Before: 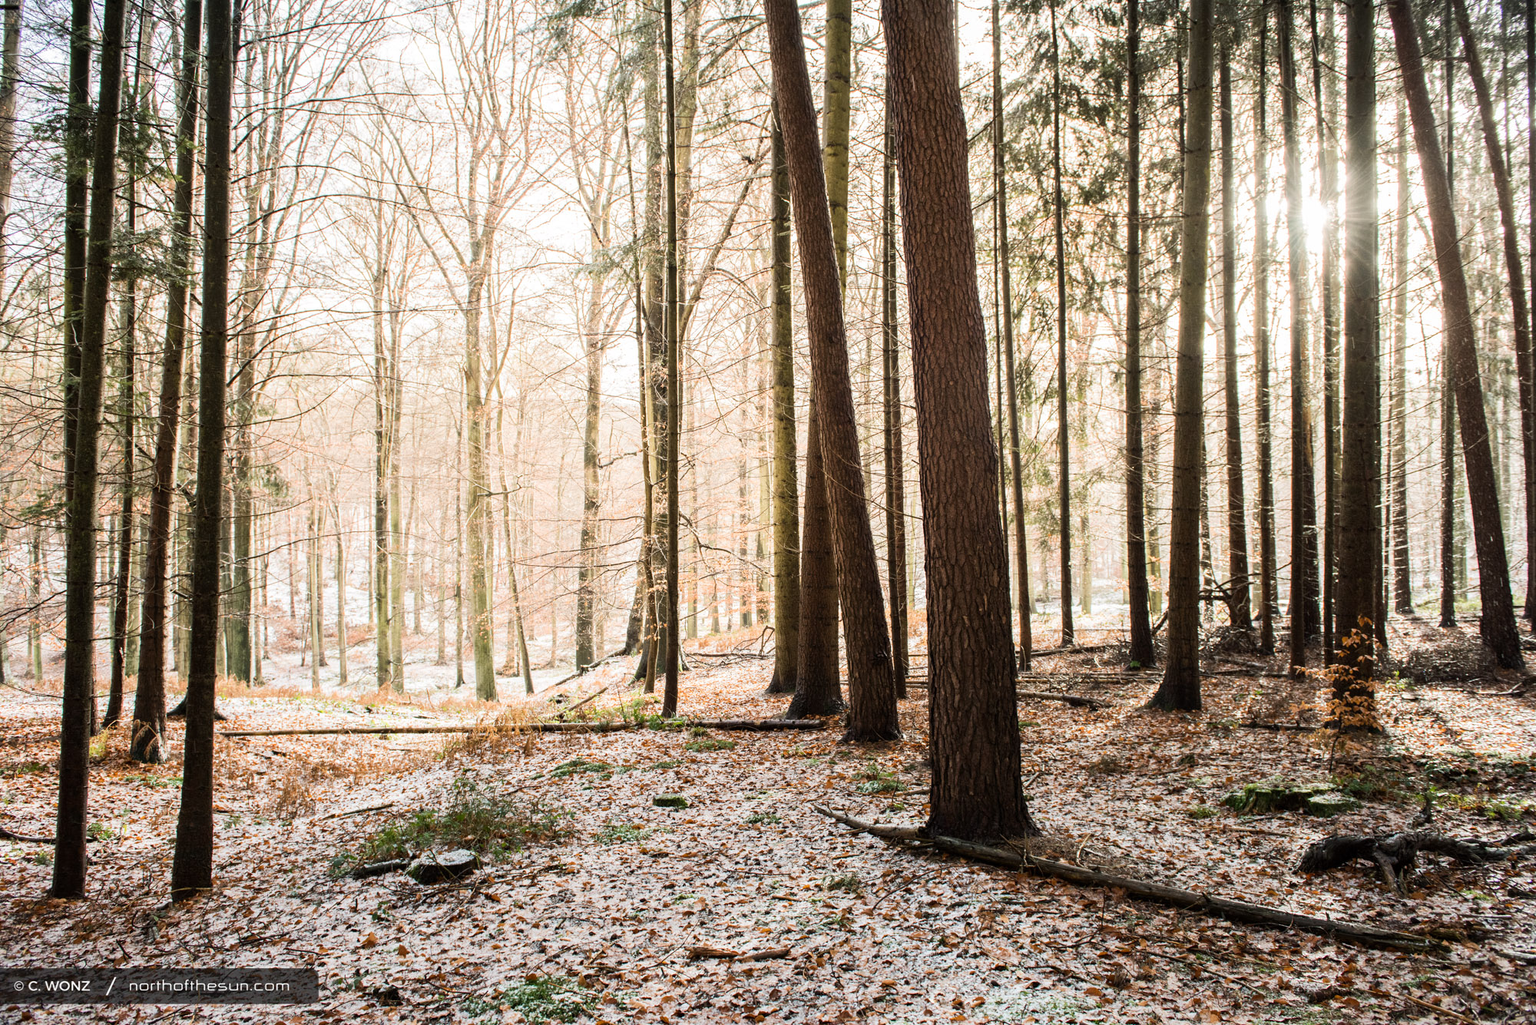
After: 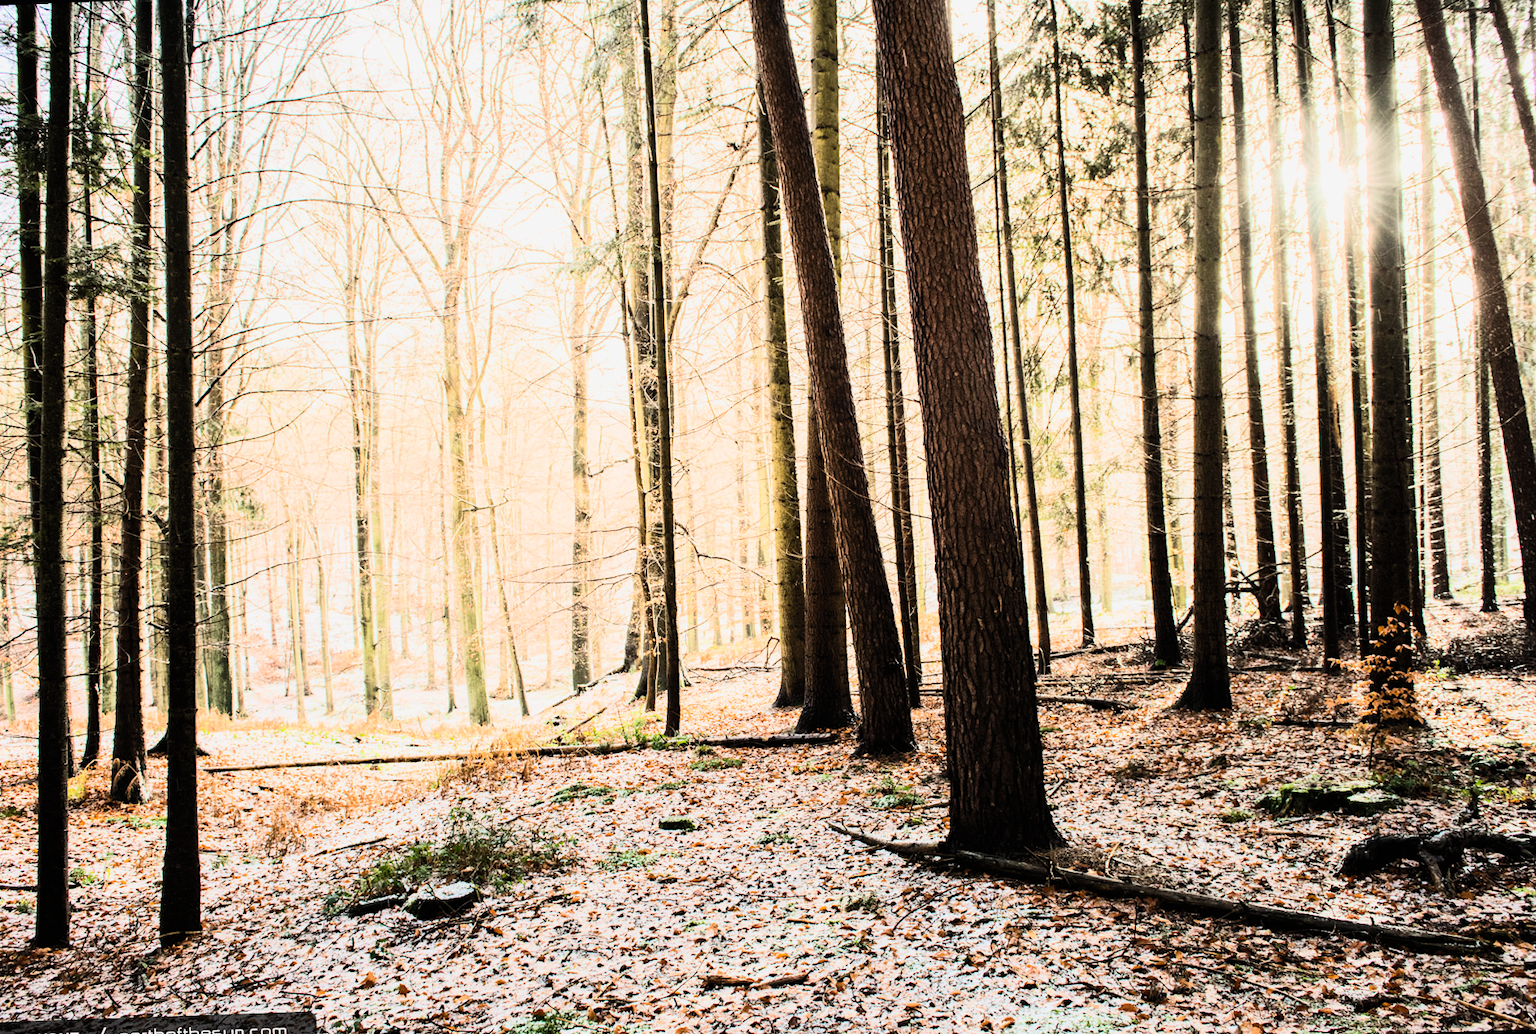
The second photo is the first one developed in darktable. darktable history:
rotate and perspective: rotation -2.12°, lens shift (vertical) 0.009, lens shift (horizontal) -0.008, automatic cropping original format, crop left 0.036, crop right 0.964, crop top 0.05, crop bottom 0.959
contrast brightness saturation: contrast 0.2, brightness 0.16, saturation 0.22
tone equalizer: -8 EV -0.75 EV, -7 EV -0.7 EV, -6 EV -0.6 EV, -5 EV -0.4 EV, -3 EV 0.4 EV, -2 EV 0.6 EV, -1 EV 0.7 EV, +0 EV 0.75 EV, edges refinement/feathering 500, mask exposure compensation -1.57 EV, preserve details no
filmic rgb: black relative exposure -7.65 EV, white relative exposure 4.56 EV, hardness 3.61, color science v6 (2022)
